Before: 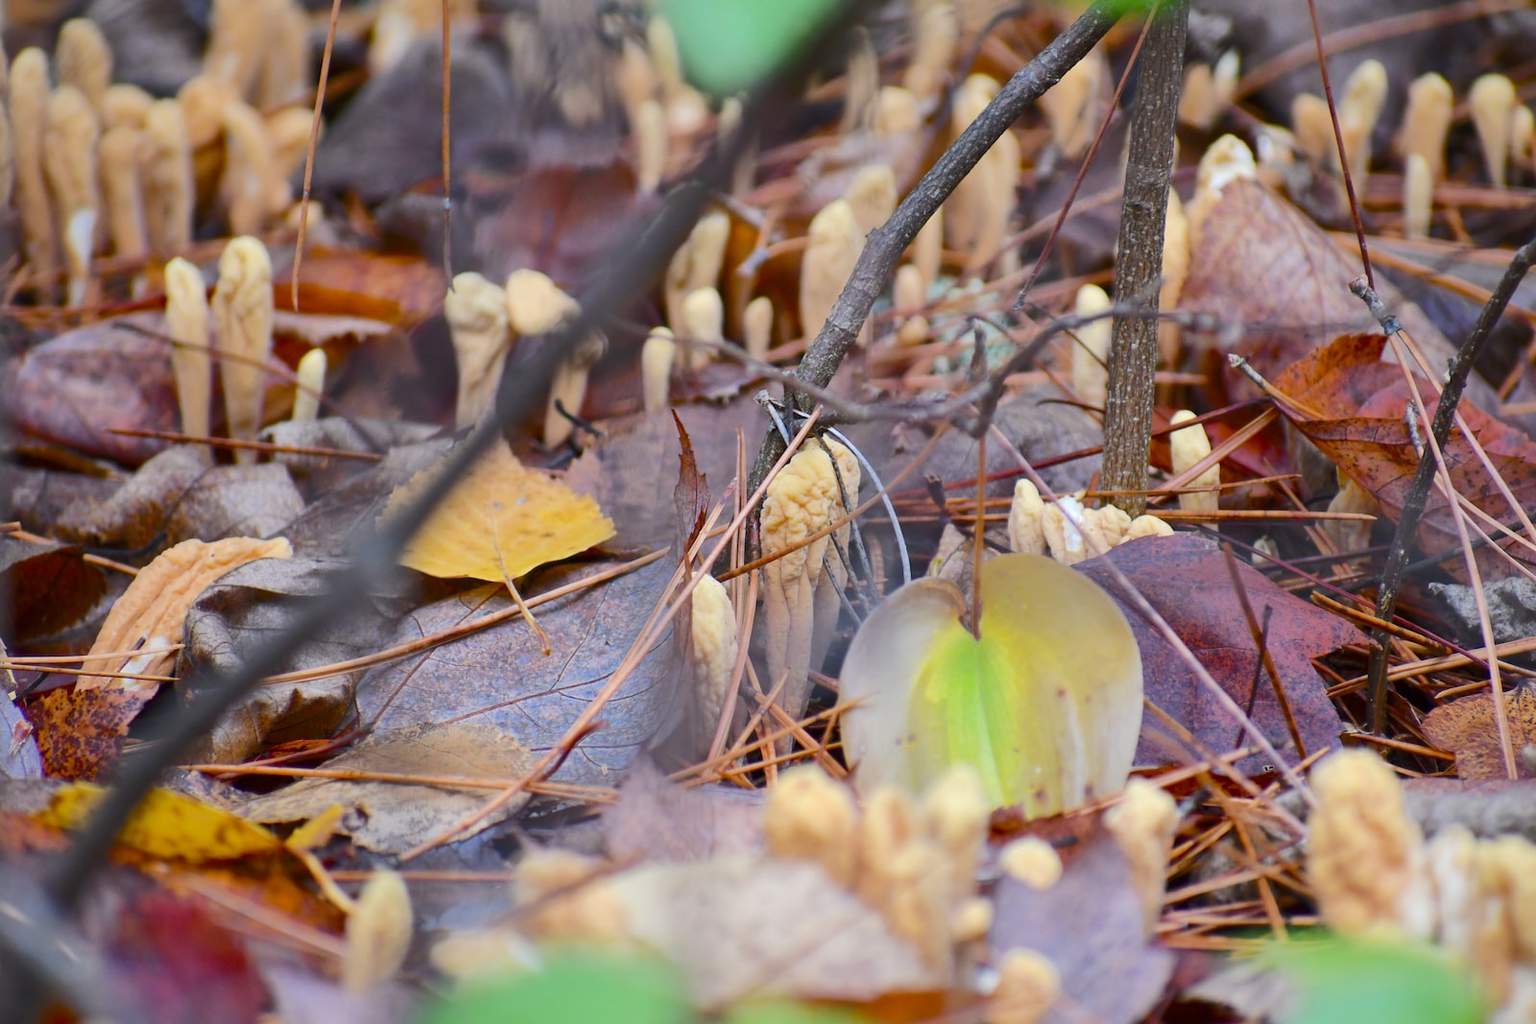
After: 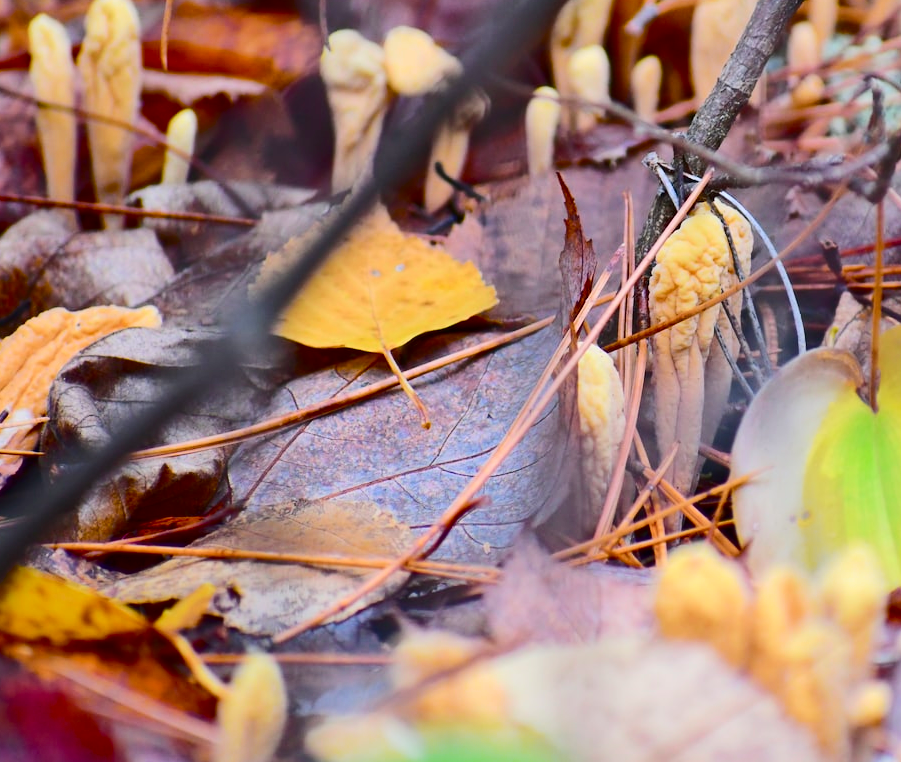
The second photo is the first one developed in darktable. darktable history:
tone curve: curves: ch0 [(0, 0) (0.126, 0.061) (0.338, 0.285) (0.494, 0.518) (0.703, 0.762) (1, 1)]; ch1 [(0, 0) (0.364, 0.322) (0.443, 0.441) (0.5, 0.501) (0.55, 0.578) (1, 1)]; ch2 [(0, 0) (0.44, 0.424) (0.501, 0.499) (0.557, 0.564) (0.613, 0.682) (0.707, 0.746) (1, 1)], color space Lab, independent channels, preserve colors none
tone equalizer: on, module defaults
crop: left 8.966%, top 23.852%, right 34.699%, bottom 4.703%
